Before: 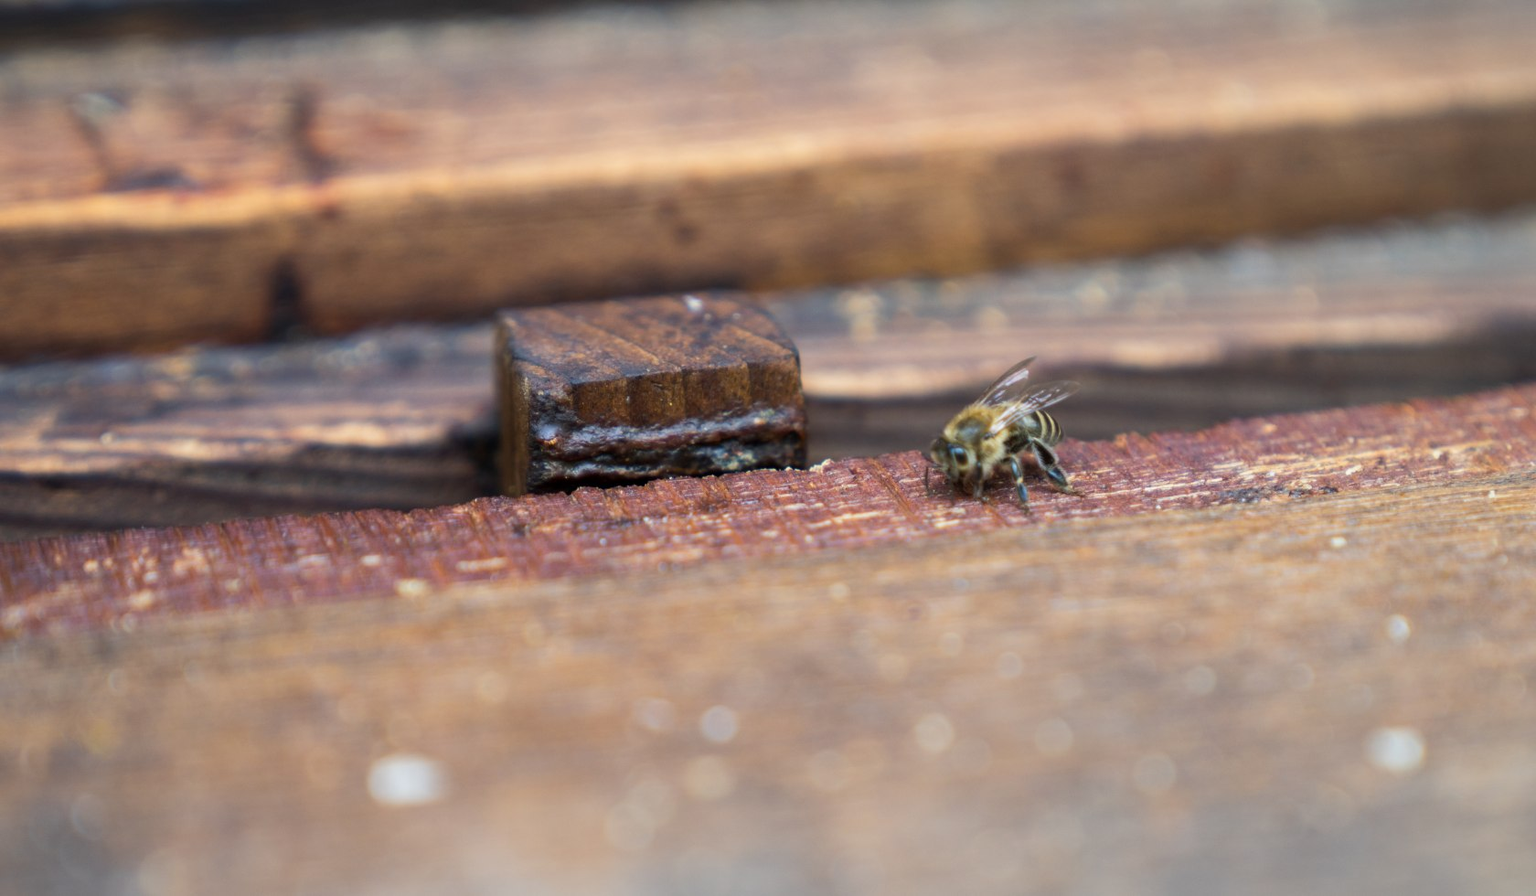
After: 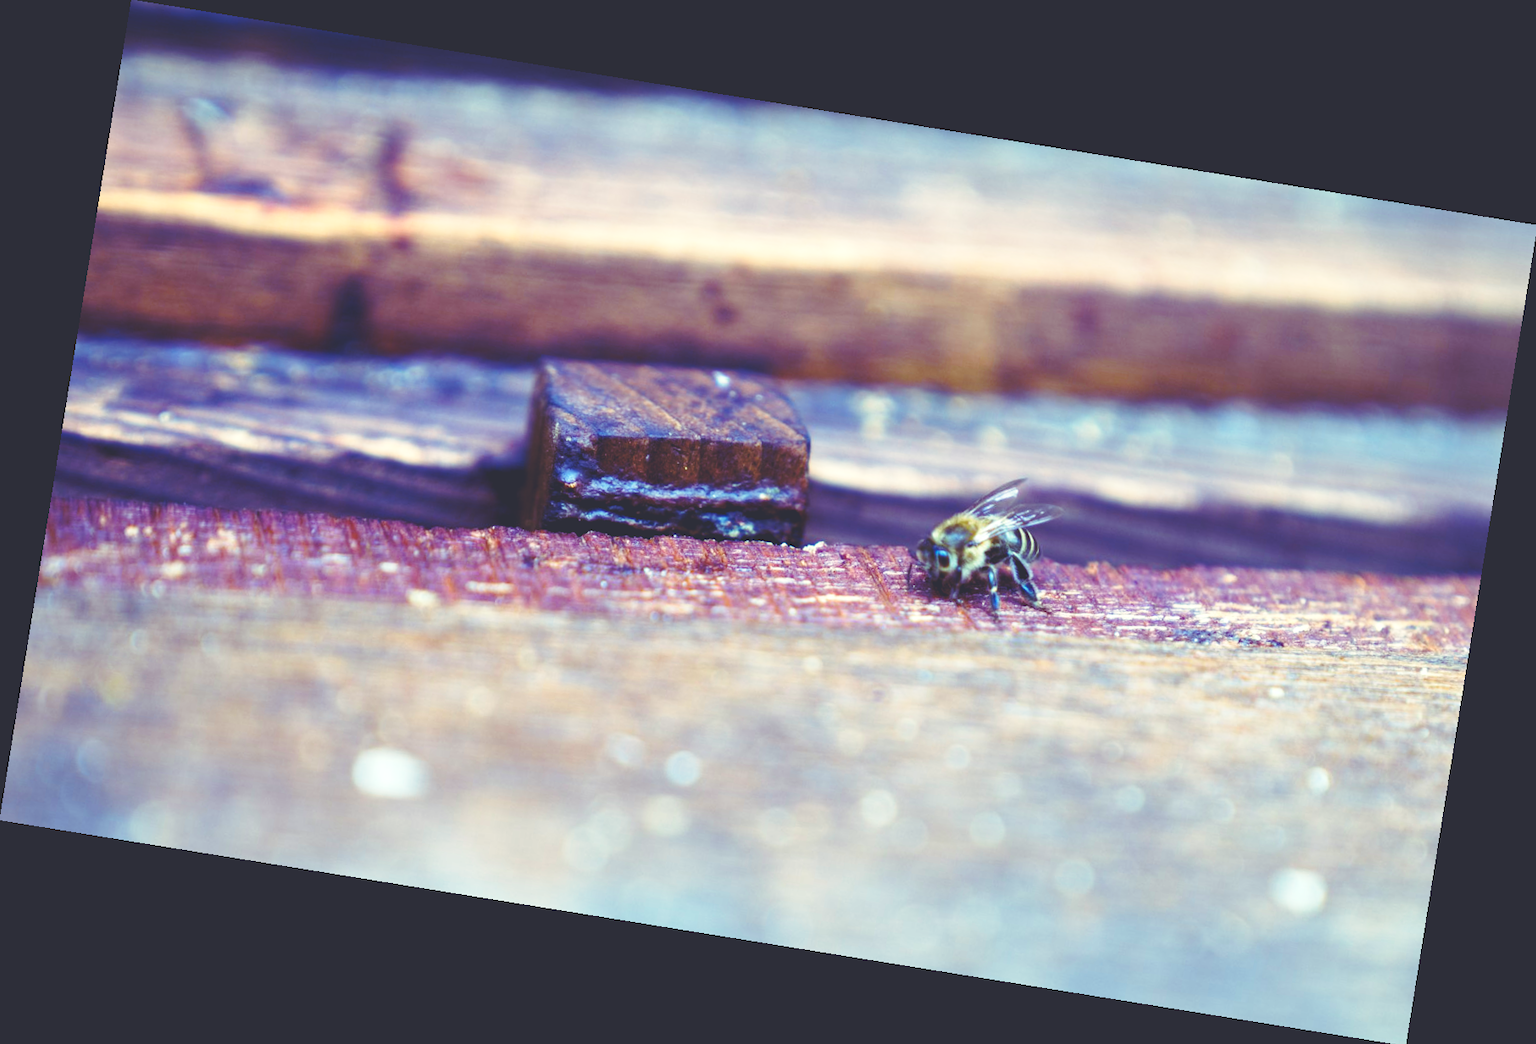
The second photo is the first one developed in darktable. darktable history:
base curve: curves: ch0 [(0, 0) (0.028, 0.03) (0.121, 0.232) (0.46, 0.748) (0.859, 0.968) (1, 1)], preserve colors none
color balance rgb: shadows lift › luminance -21.66%, shadows lift › chroma 6.57%, shadows lift › hue 270°, power › chroma 0.68%, power › hue 60°, highlights gain › luminance 6.08%, highlights gain › chroma 1.33%, highlights gain › hue 90°, global offset › luminance -0.87%, perceptual saturation grading › global saturation 26.86%, perceptual saturation grading › highlights -28.39%, perceptual saturation grading › mid-tones 15.22%, perceptual saturation grading › shadows 33.98%, perceptual brilliance grading › highlights 10%, perceptual brilliance grading › mid-tones 5%
rgb curve: curves: ch0 [(0, 0.186) (0.314, 0.284) (0.576, 0.466) (0.805, 0.691) (0.936, 0.886)]; ch1 [(0, 0.186) (0.314, 0.284) (0.581, 0.534) (0.771, 0.746) (0.936, 0.958)]; ch2 [(0, 0.216) (0.275, 0.39) (1, 1)], mode RGB, independent channels, compensate middle gray true, preserve colors none
rotate and perspective: rotation 9.12°, automatic cropping off
